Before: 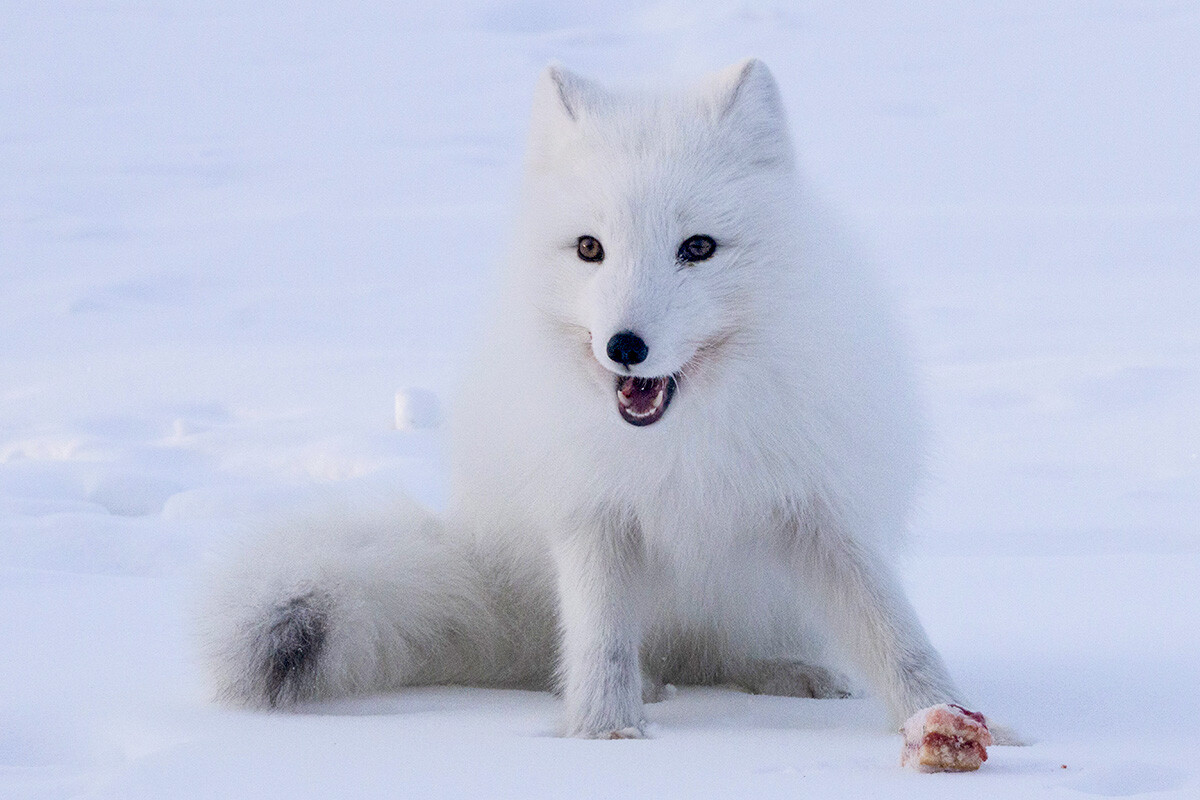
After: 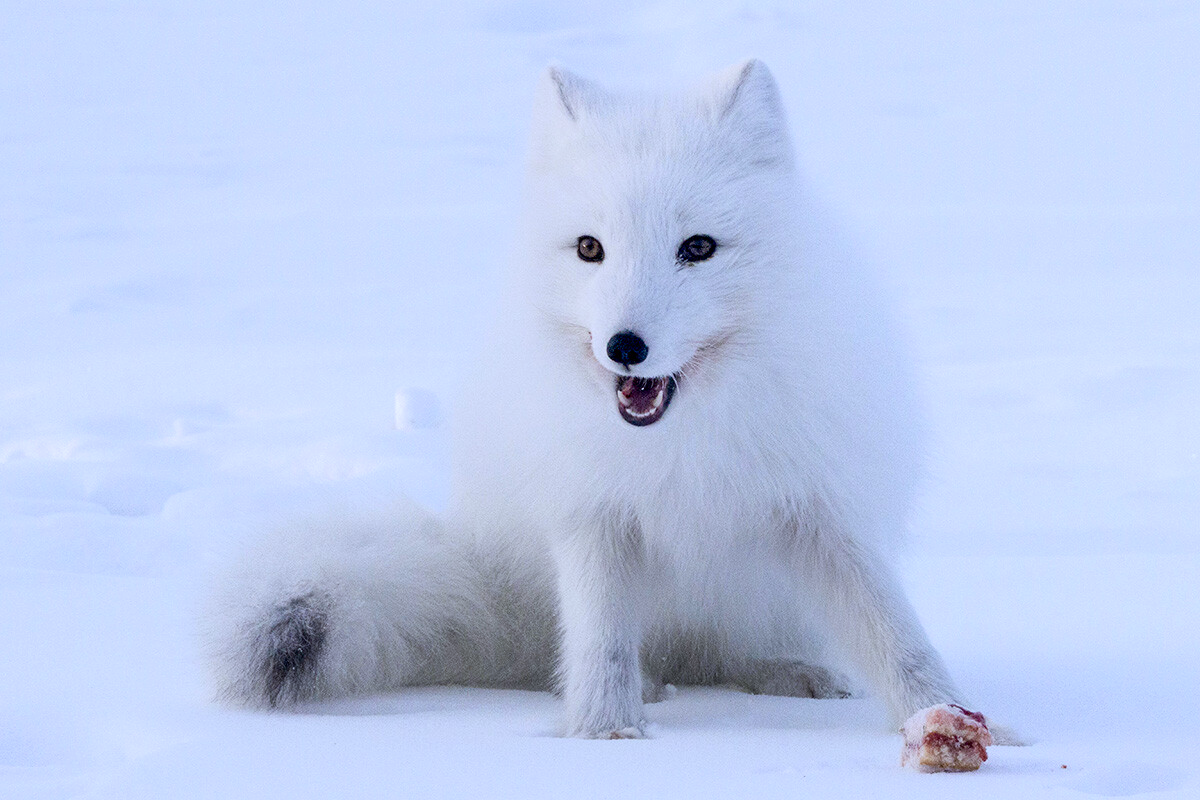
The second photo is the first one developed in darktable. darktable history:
shadows and highlights: shadows -30, highlights 30
white balance: red 0.954, blue 1.079
